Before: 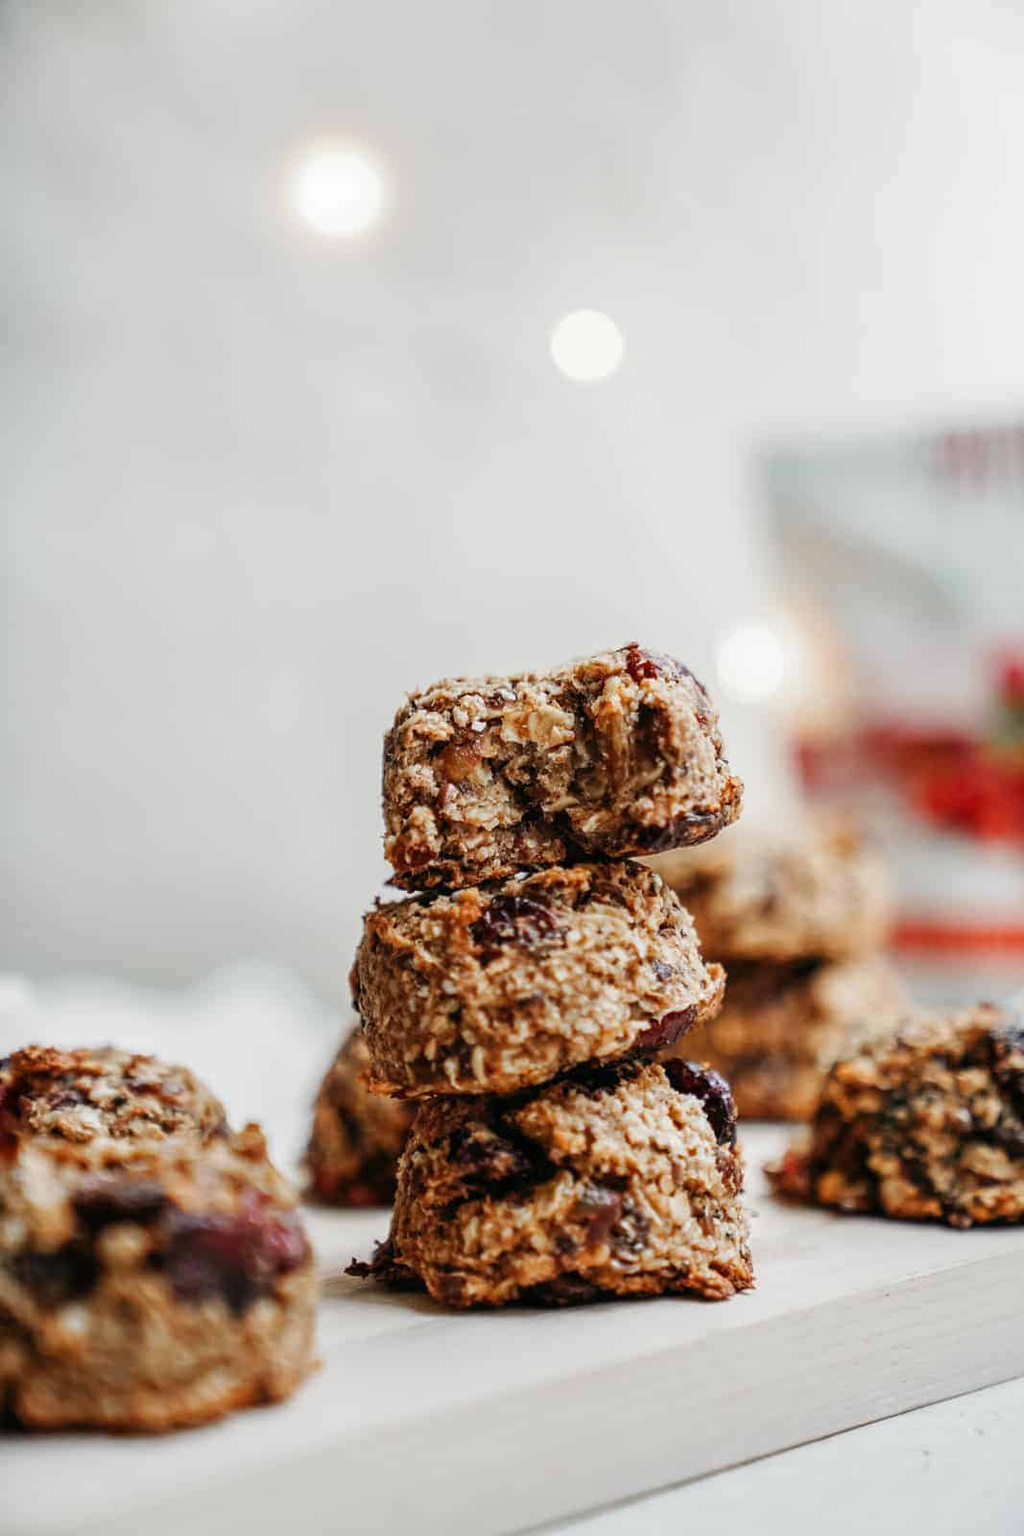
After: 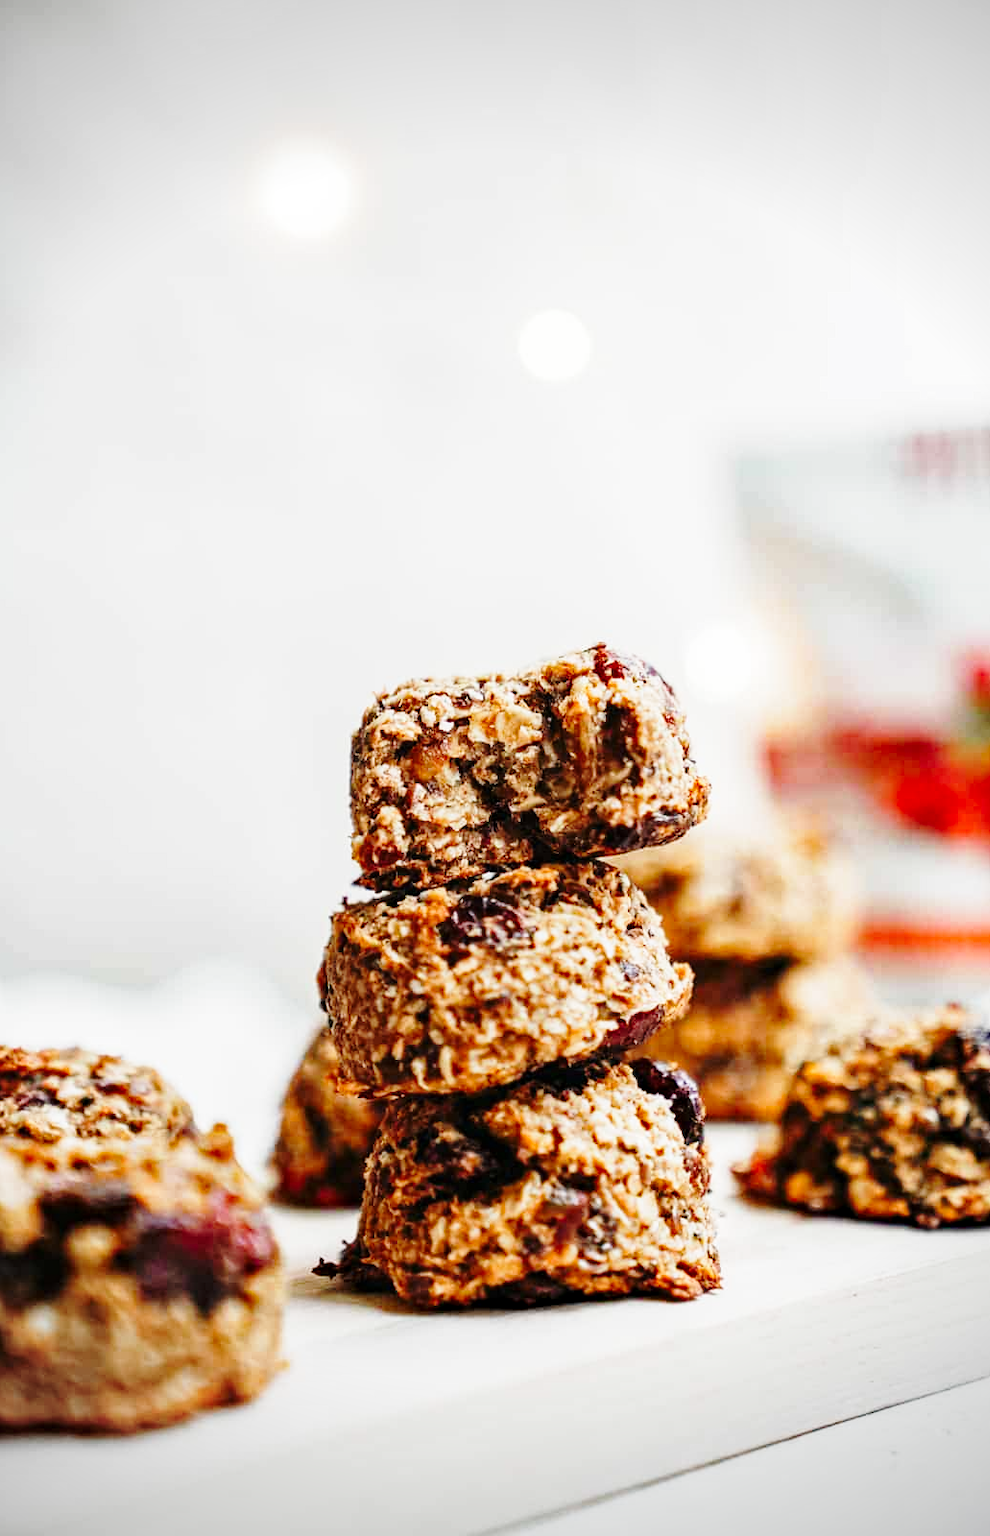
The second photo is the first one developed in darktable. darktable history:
haze removal: strength 0.29, distance 0.25, compatibility mode true, adaptive false
base curve: curves: ch0 [(0, 0) (0.028, 0.03) (0.121, 0.232) (0.46, 0.748) (0.859, 0.968) (1, 1)], preserve colors none
vignetting: on, module defaults
crop and rotate: left 3.238%
